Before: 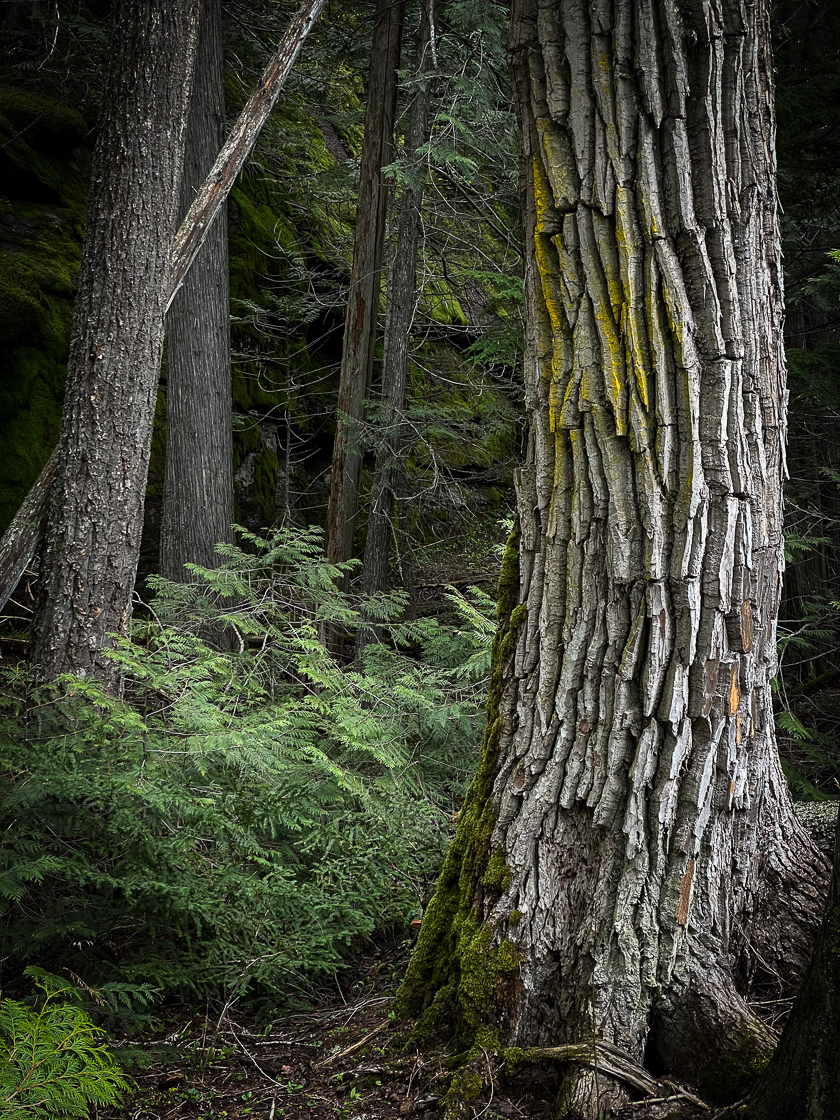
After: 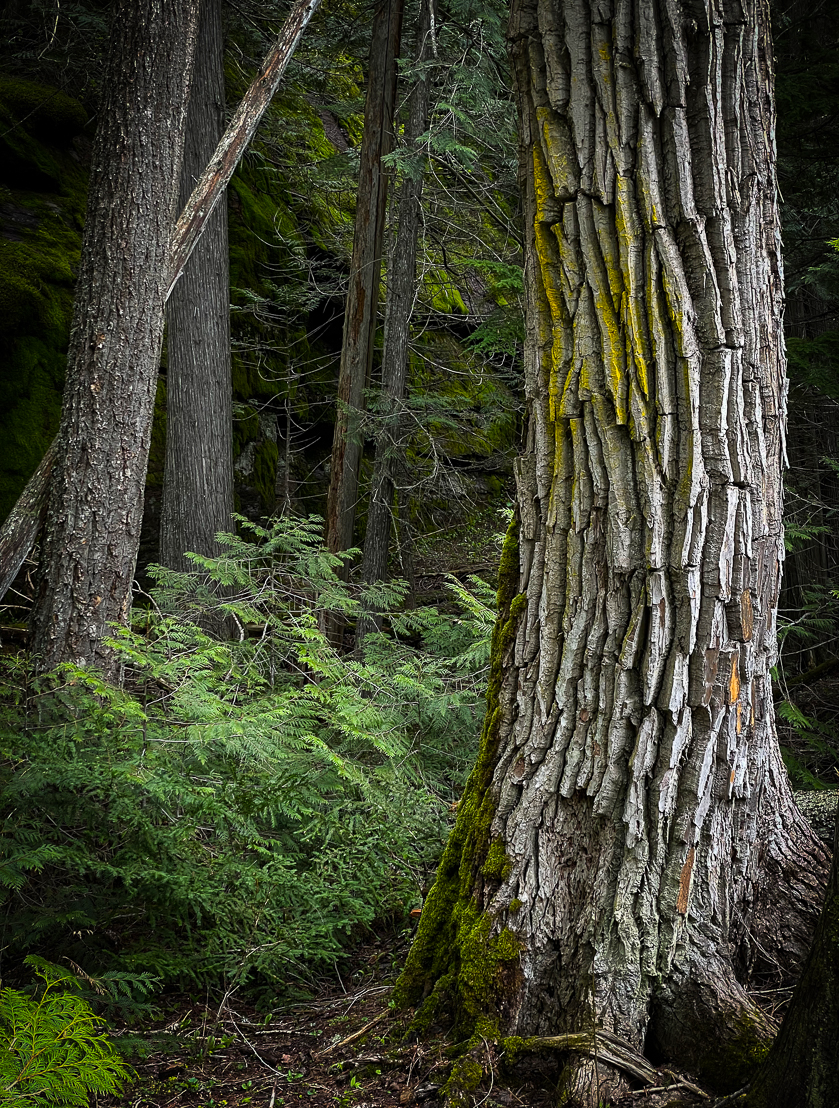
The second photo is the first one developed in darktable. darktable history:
color balance rgb: perceptual saturation grading › global saturation 20%, global vibrance 20%
crop: top 1.049%, right 0.001%
